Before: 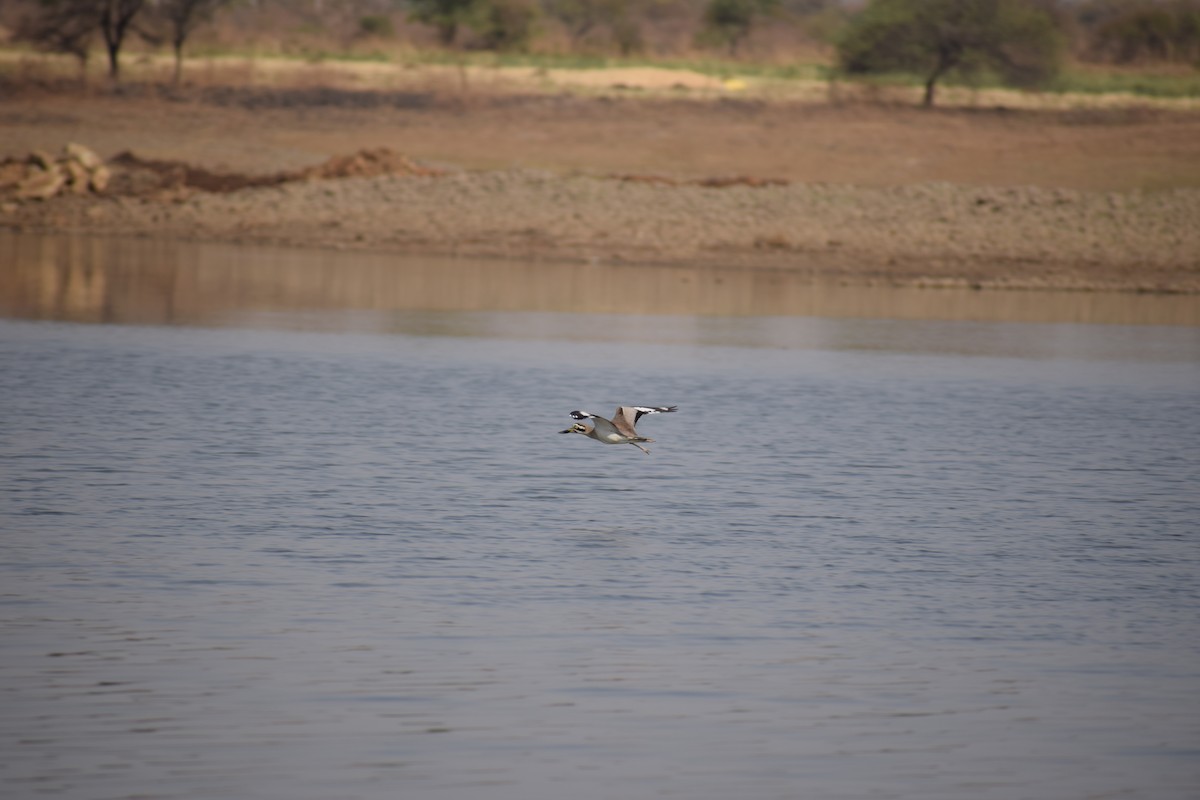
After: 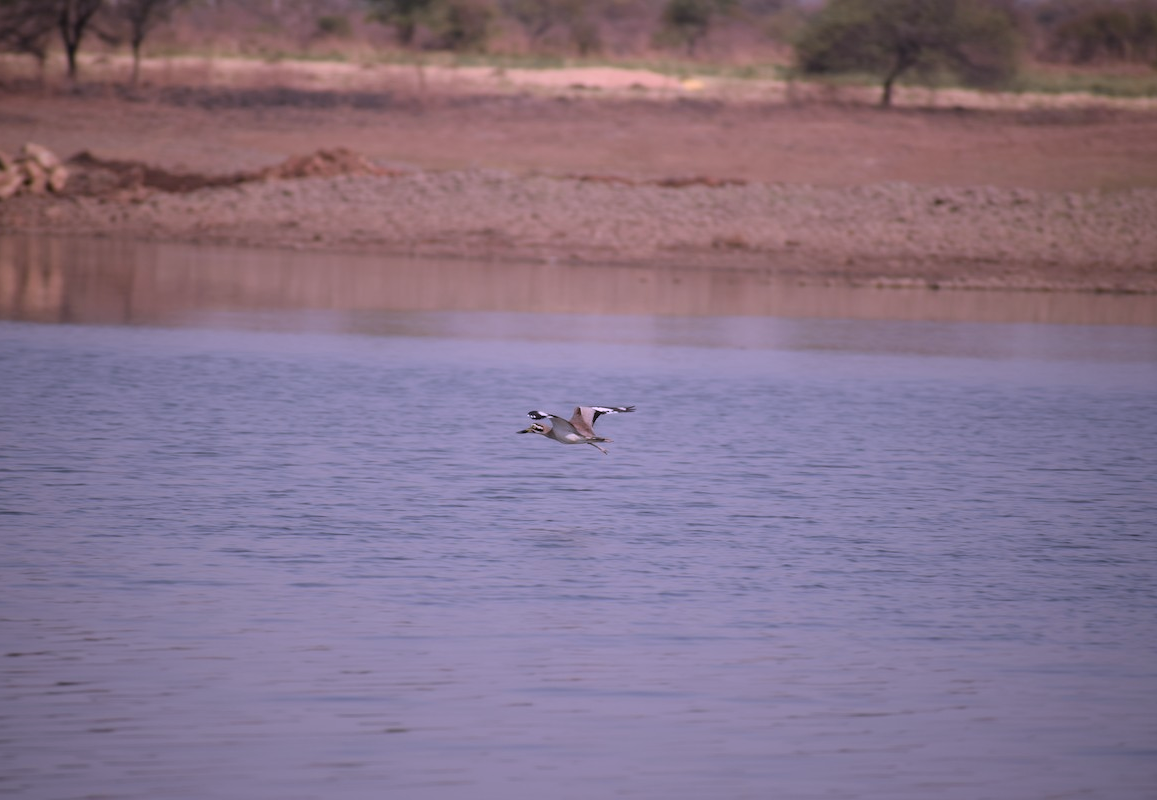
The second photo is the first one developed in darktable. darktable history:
crop and rotate: left 3.508%
color correction: highlights a* 15.09, highlights b* -25.43
